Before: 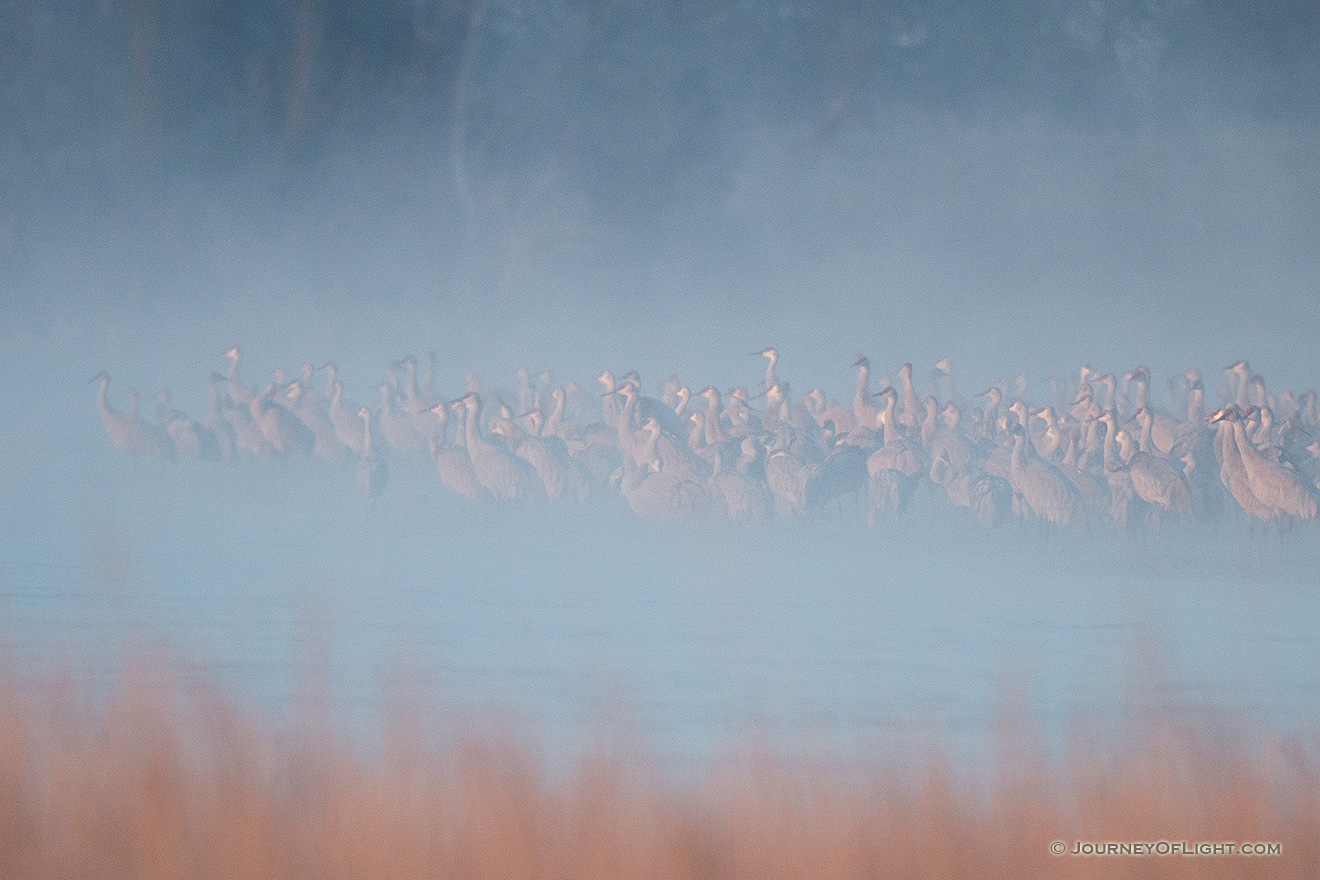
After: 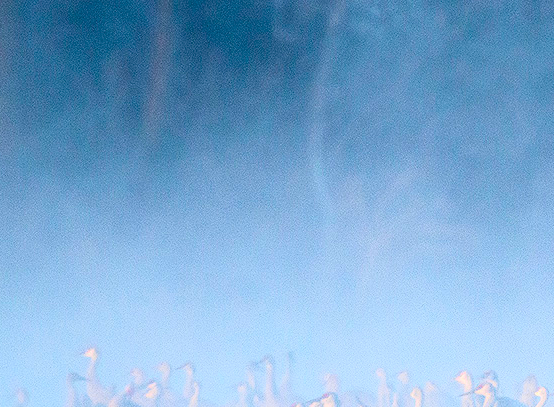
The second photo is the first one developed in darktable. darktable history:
color balance rgb: shadows lift › luminance -20%, power › hue 72.24°, highlights gain › luminance 15%, global offset › hue 171.6°, perceptual saturation grading › highlights -15%, perceptual saturation grading › shadows 25%, global vibrance 35%, contrast 10%
crop and rotate: left 10.817%, top 0.062%, right 47.194%, bottom 53.626%
tone equalizer: on, module defaults
tone curve: curves: ch0 [(0, 0.006) (0.046, 0.011) (0.13, 0.062) (0.338, 0.327) (0.494, 0.55) (0.728, 0.835) (1, 1)]; ch1 [(0, 0) (0.346, 0.324) (0.45, 0.431) (0.5, 0.5) (0.522, 0.517) (0.55, 0.57) (1, 1)]; ch2 [(0, 0) (0.453, 0.418) (0.5, 0.5) (0.526, 0.524) (0.554, 0.598) (0.622, 0.679) (0.707, 0.761) (1, 1)], color space Lab, independent channels, preserve colors none
